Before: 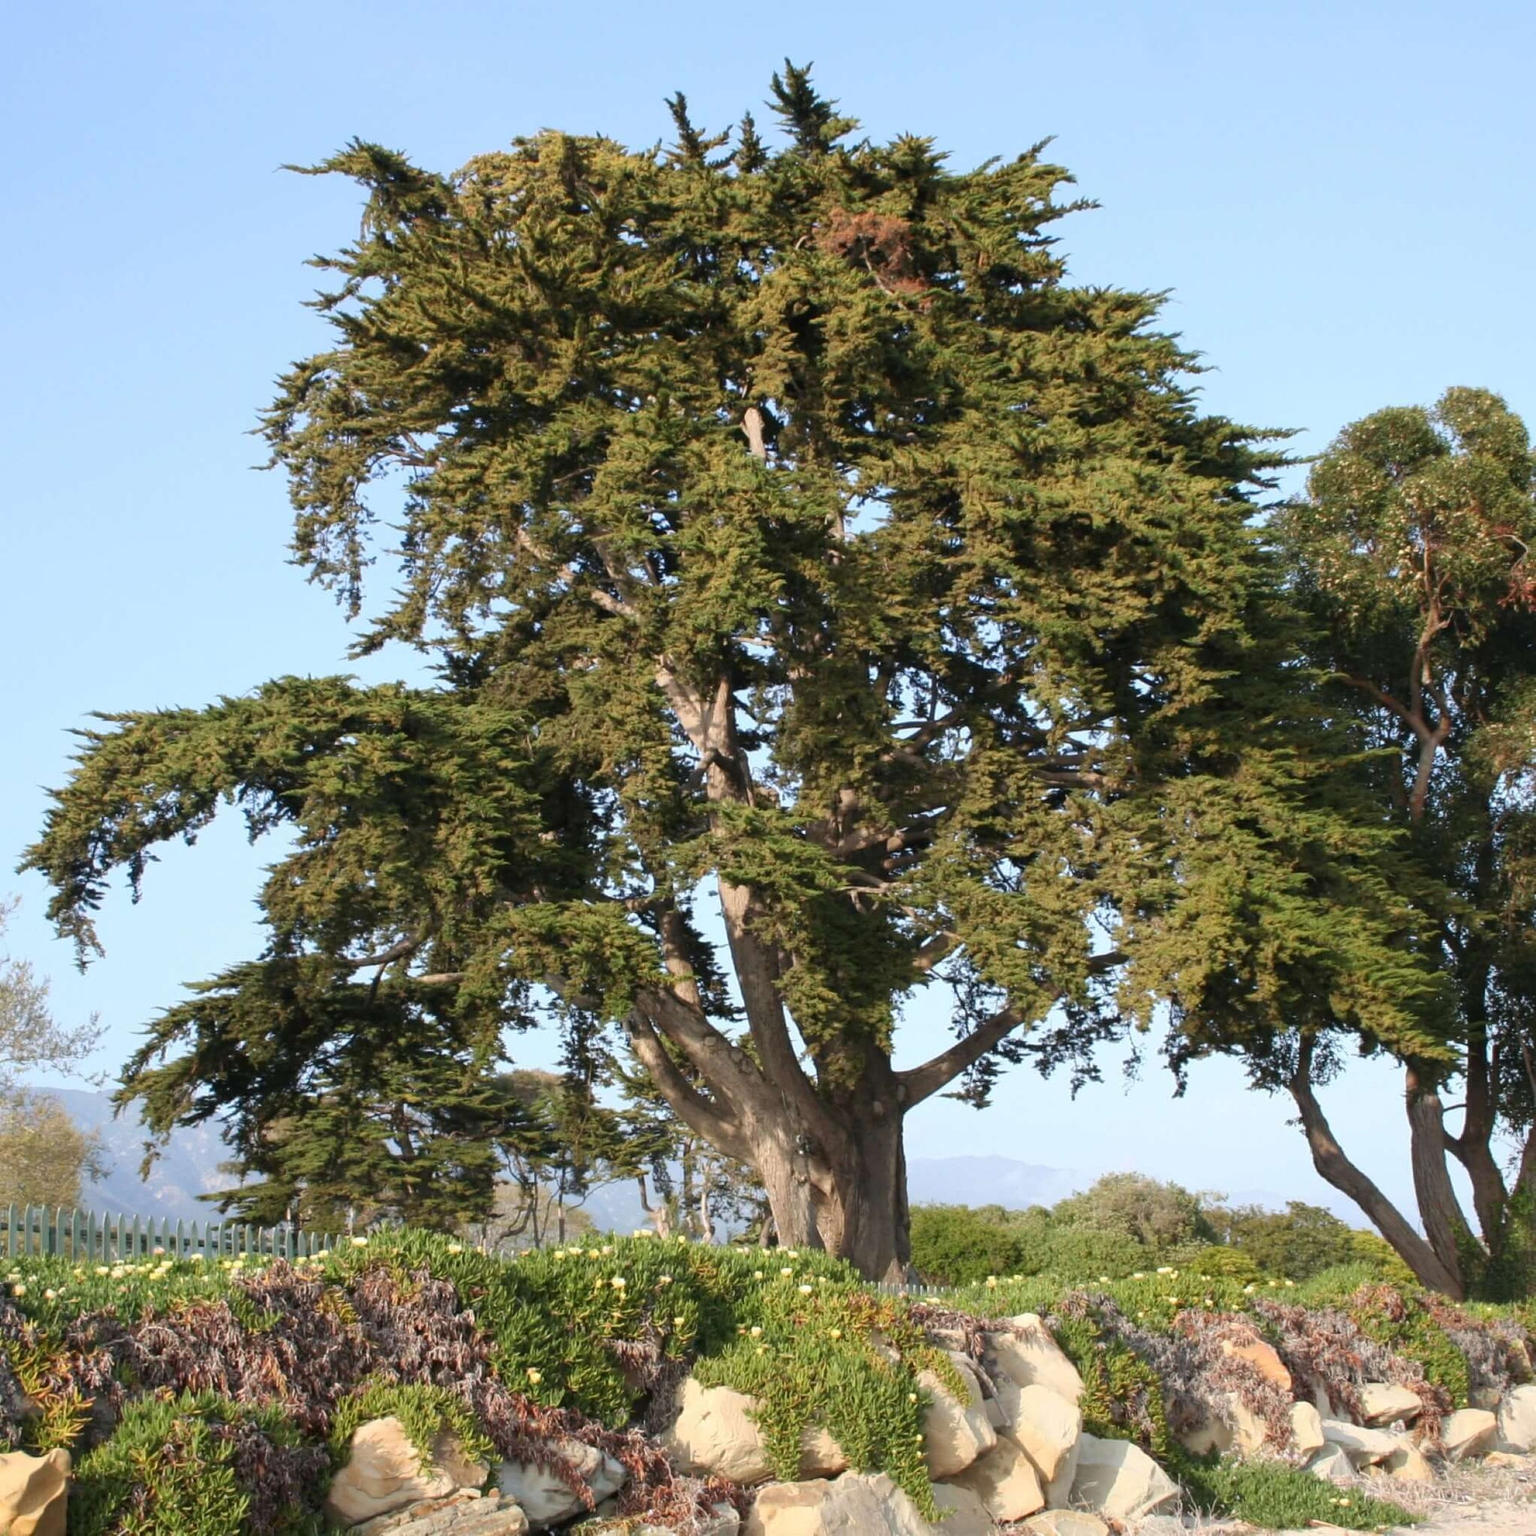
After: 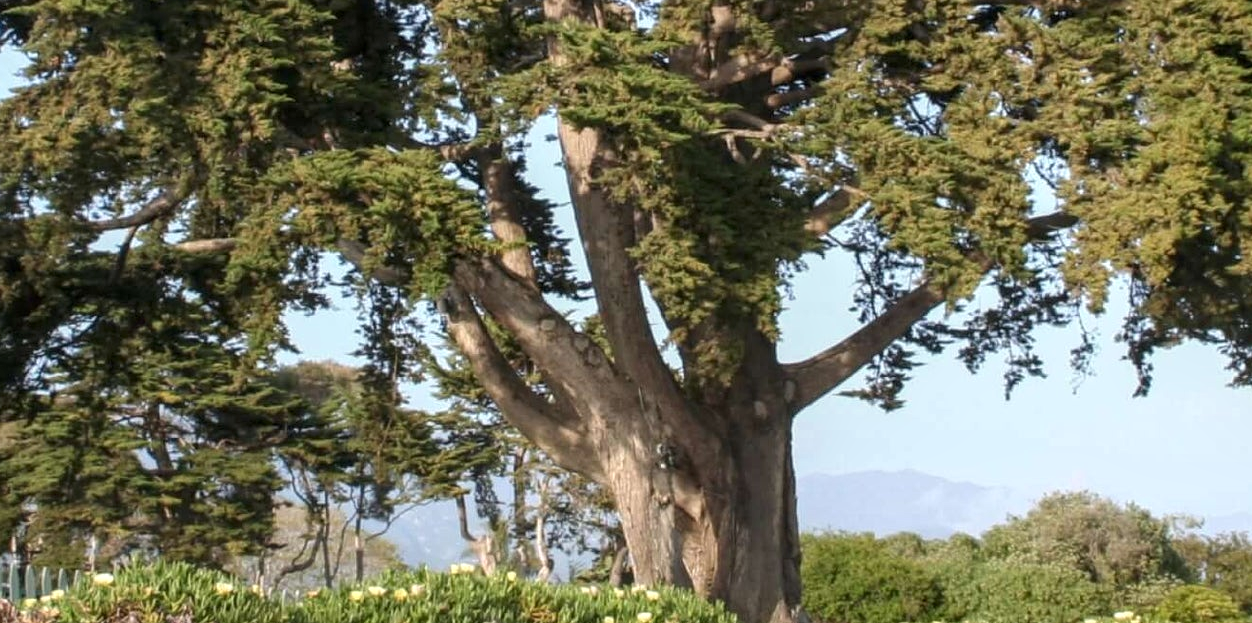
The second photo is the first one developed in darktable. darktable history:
local contrast: on, module defaults
crop: left 18.091%, top 51.13%, right 17.525%, bottom 16.85%
